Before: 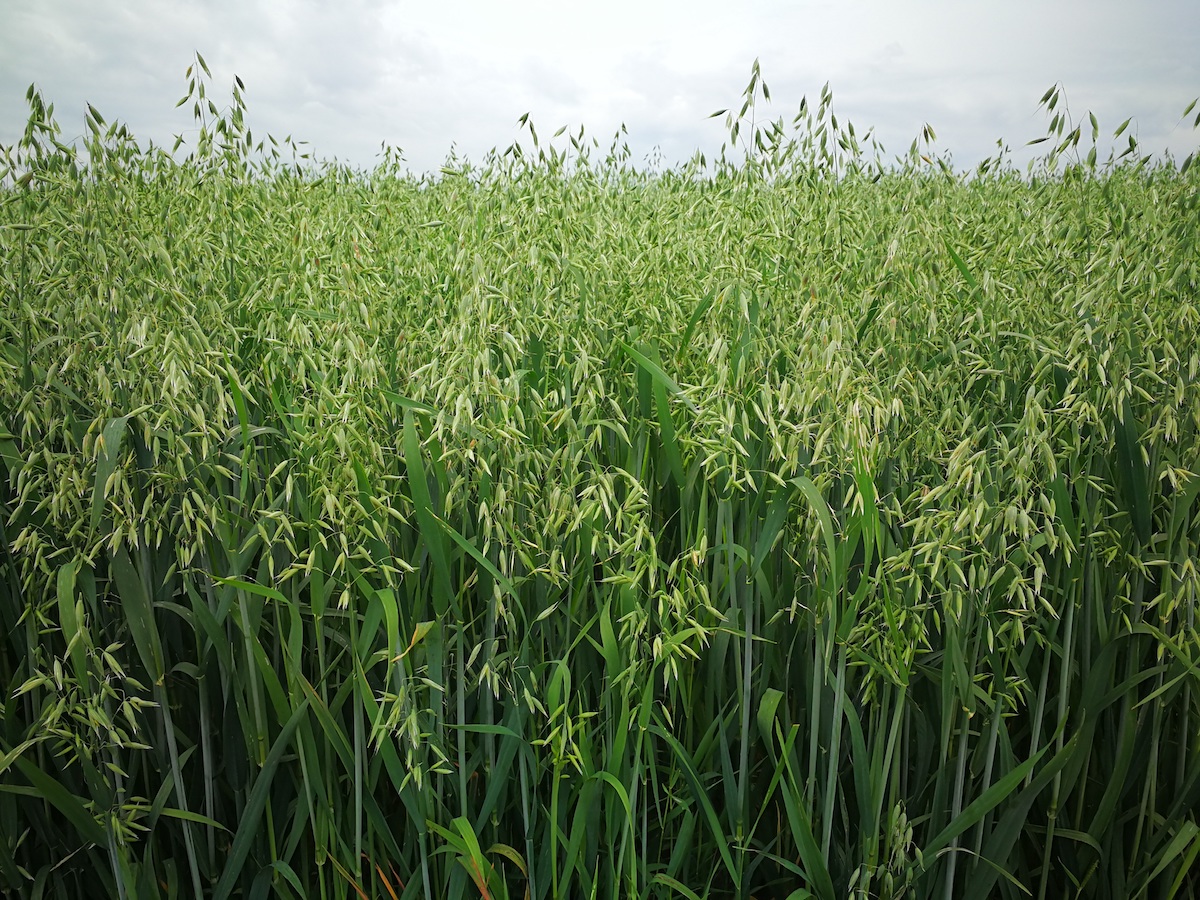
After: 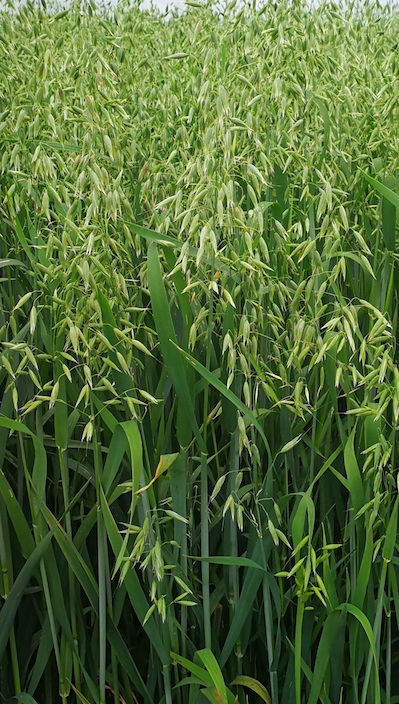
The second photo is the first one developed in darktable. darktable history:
crop and rotate: left 21.336%, top 18.737%, right 45.398%, bottom 2.99%
contrast equalizer: y [[0.5 ×6], [0.5 ×6], [0.5, 0.5, 0.501, 0.545, 0.707, 0.863], [0 ×6], [0 ×6]], mix 0.342
